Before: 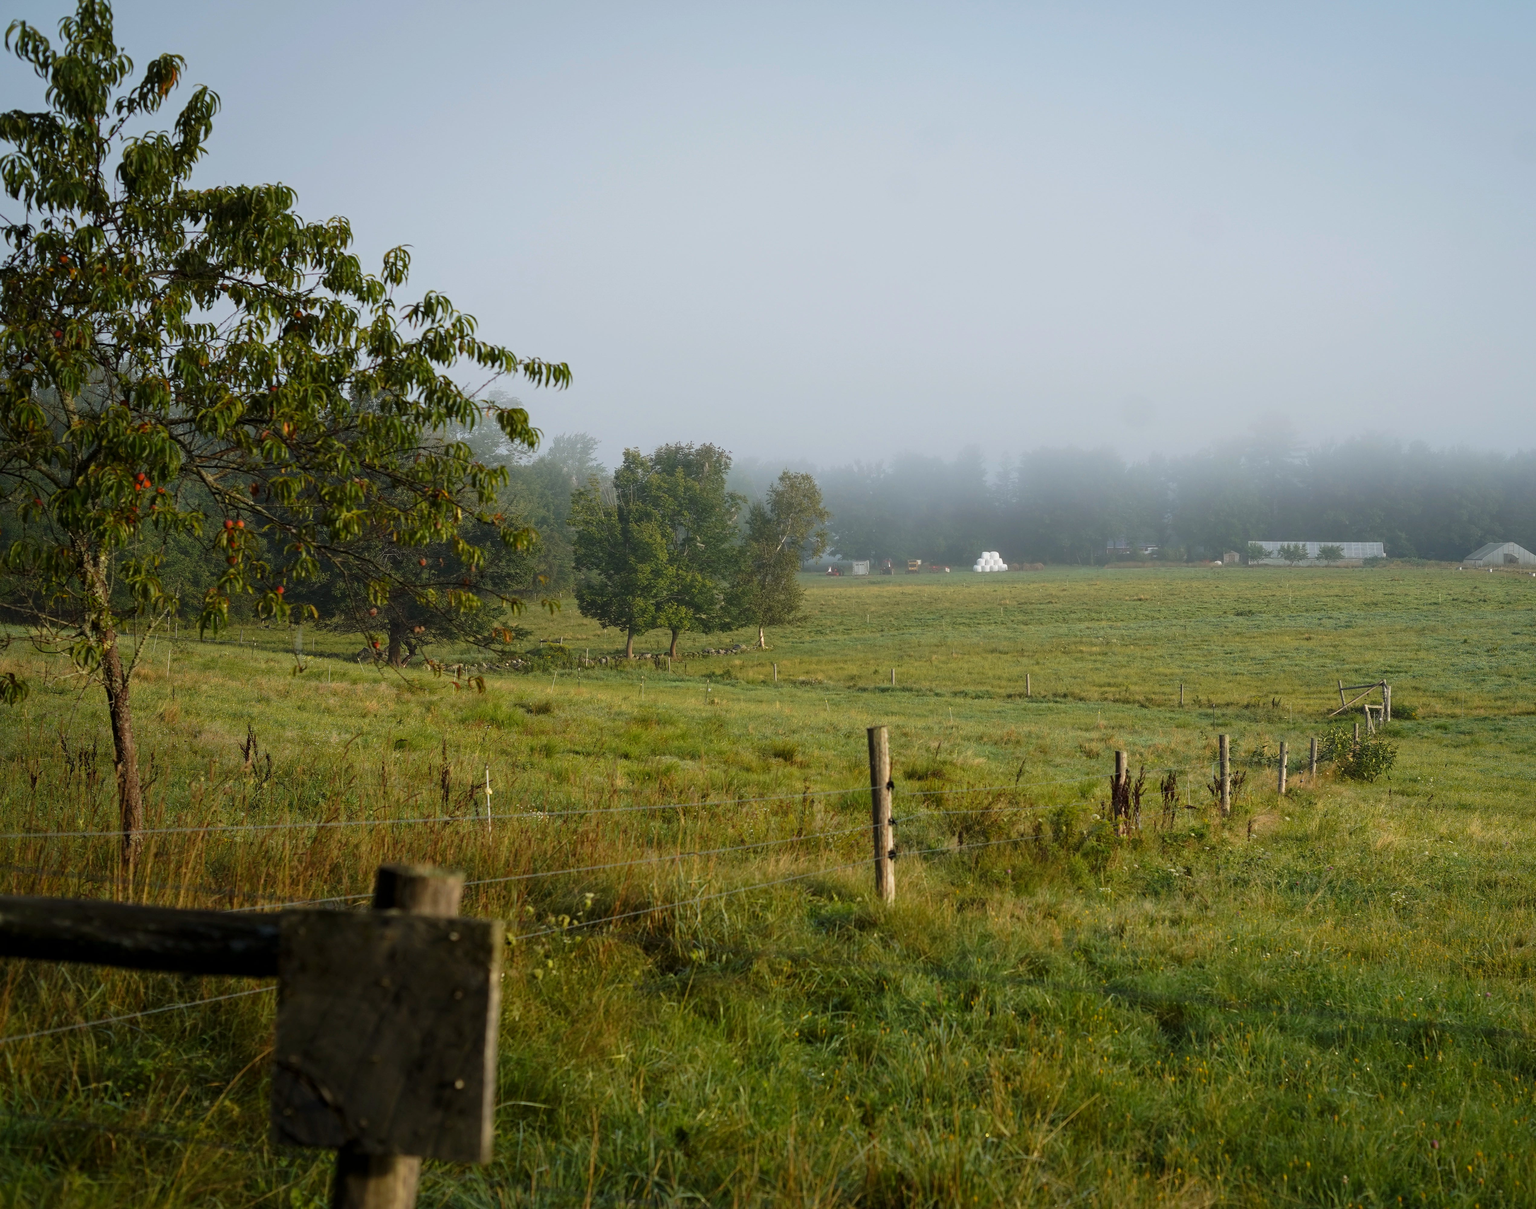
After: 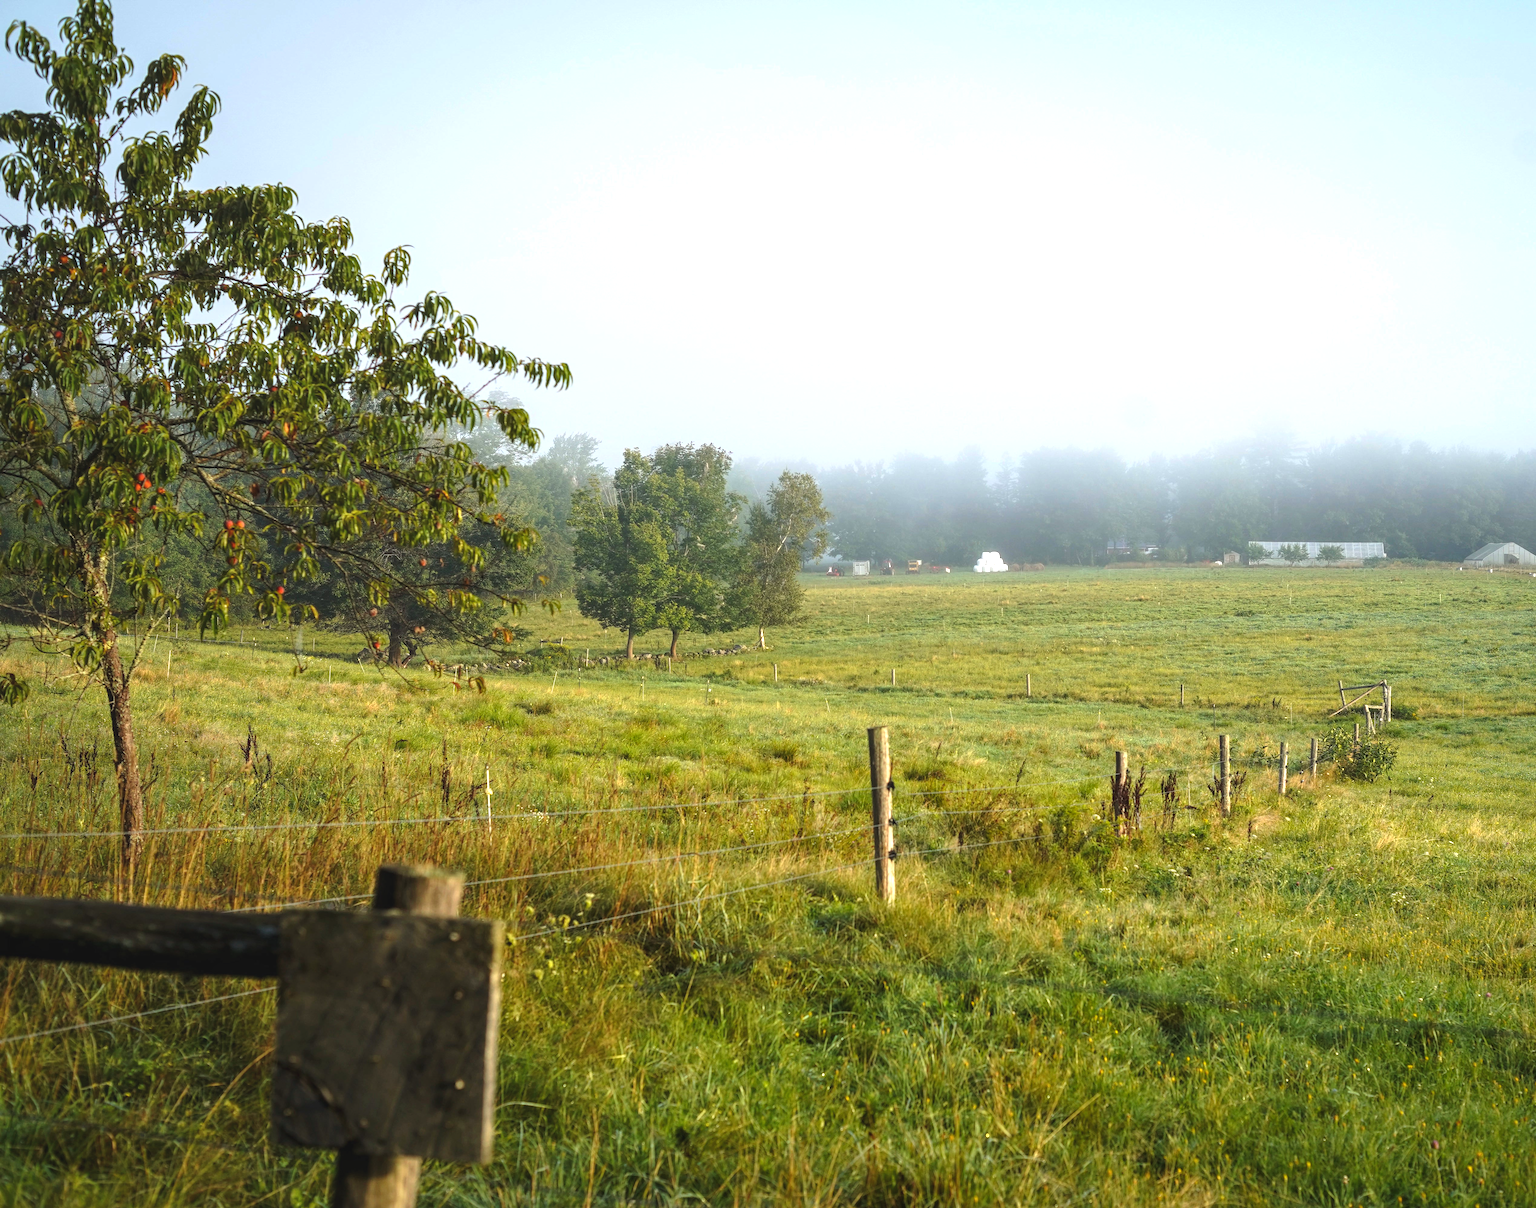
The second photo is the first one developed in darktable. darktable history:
local contrast: on, module defaults
color balance rgb: perceptual saturation grading › global saturation 0.955%, perceptual brilliance grading › global brilliance 1.471%, perceptual brilliance grading › highlights -3.789%, global vibrance 20%
exposure: black level correction -0.005, exposure 1.008 EV, compensate highlight preservation false
